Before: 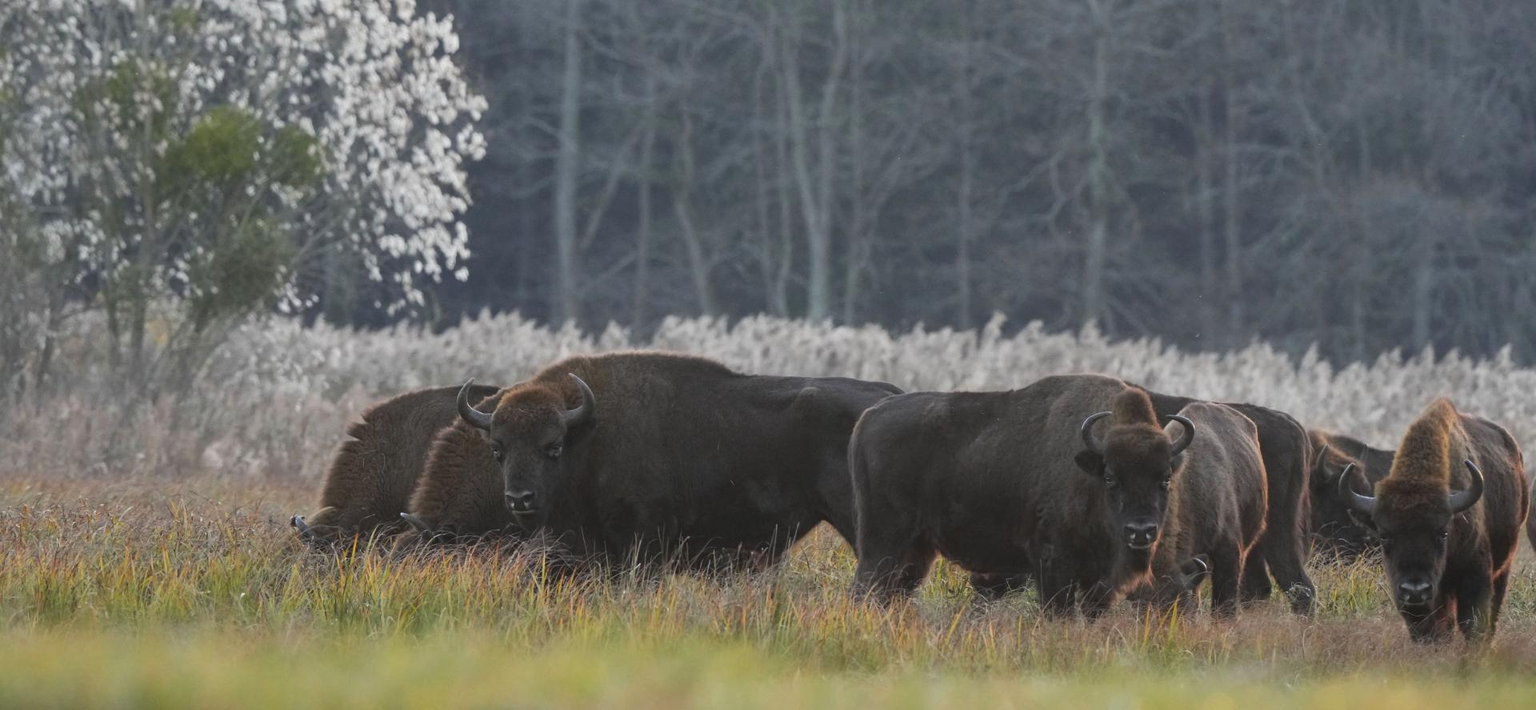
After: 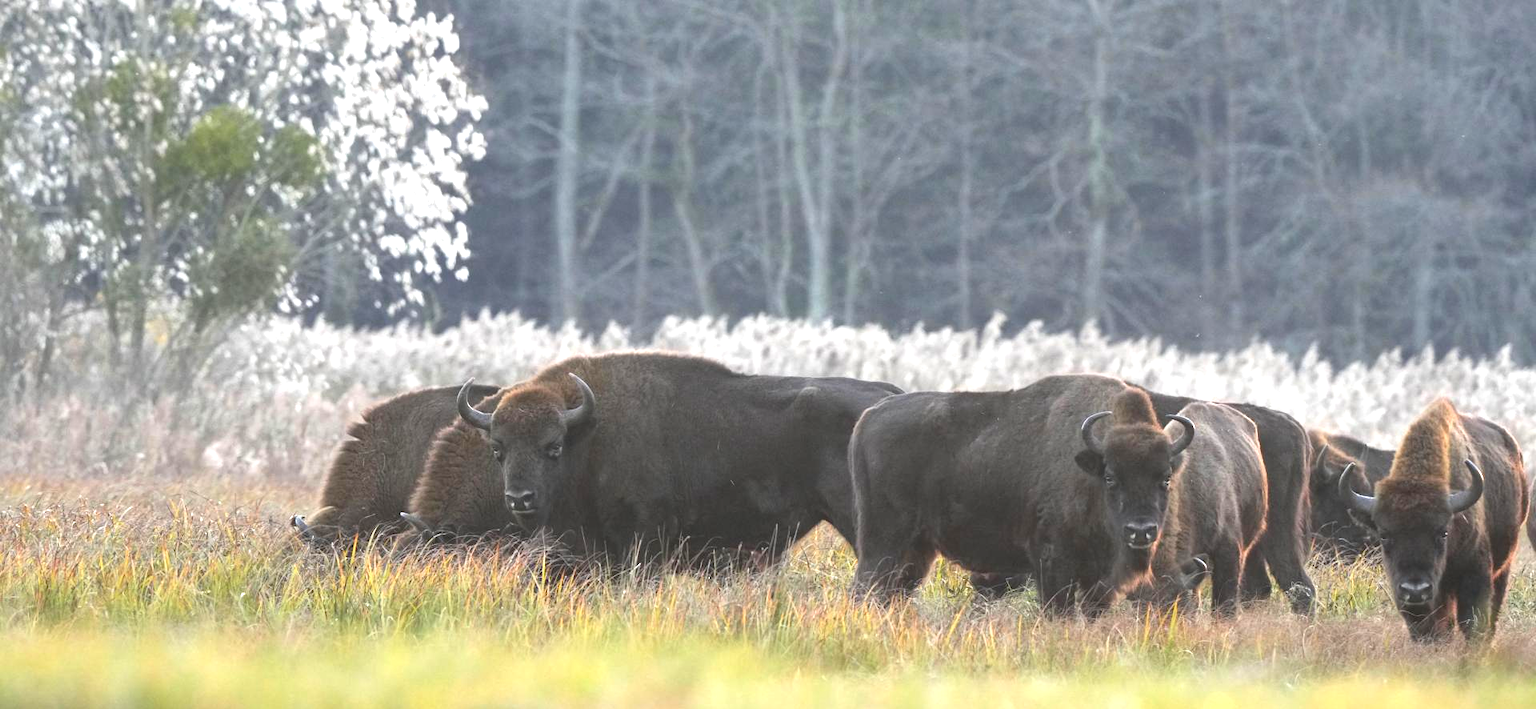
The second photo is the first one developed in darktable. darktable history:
exposure: black level correction 0, exposure 1.289 EV, compensate exposure bias true, compensate highlight preservation false
